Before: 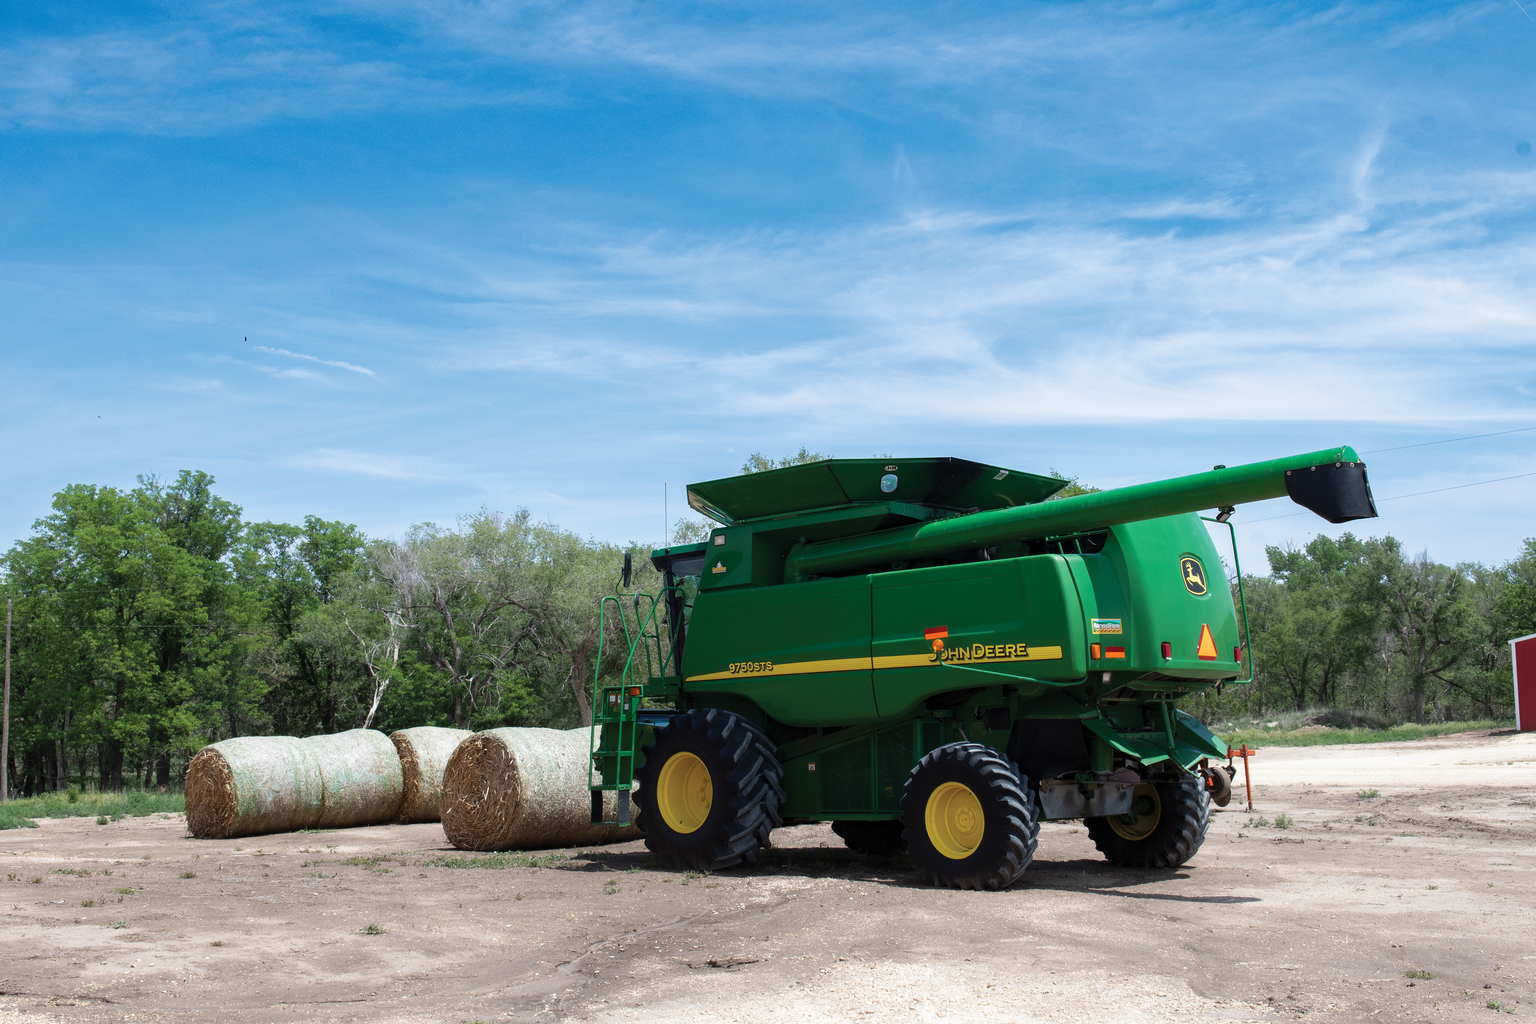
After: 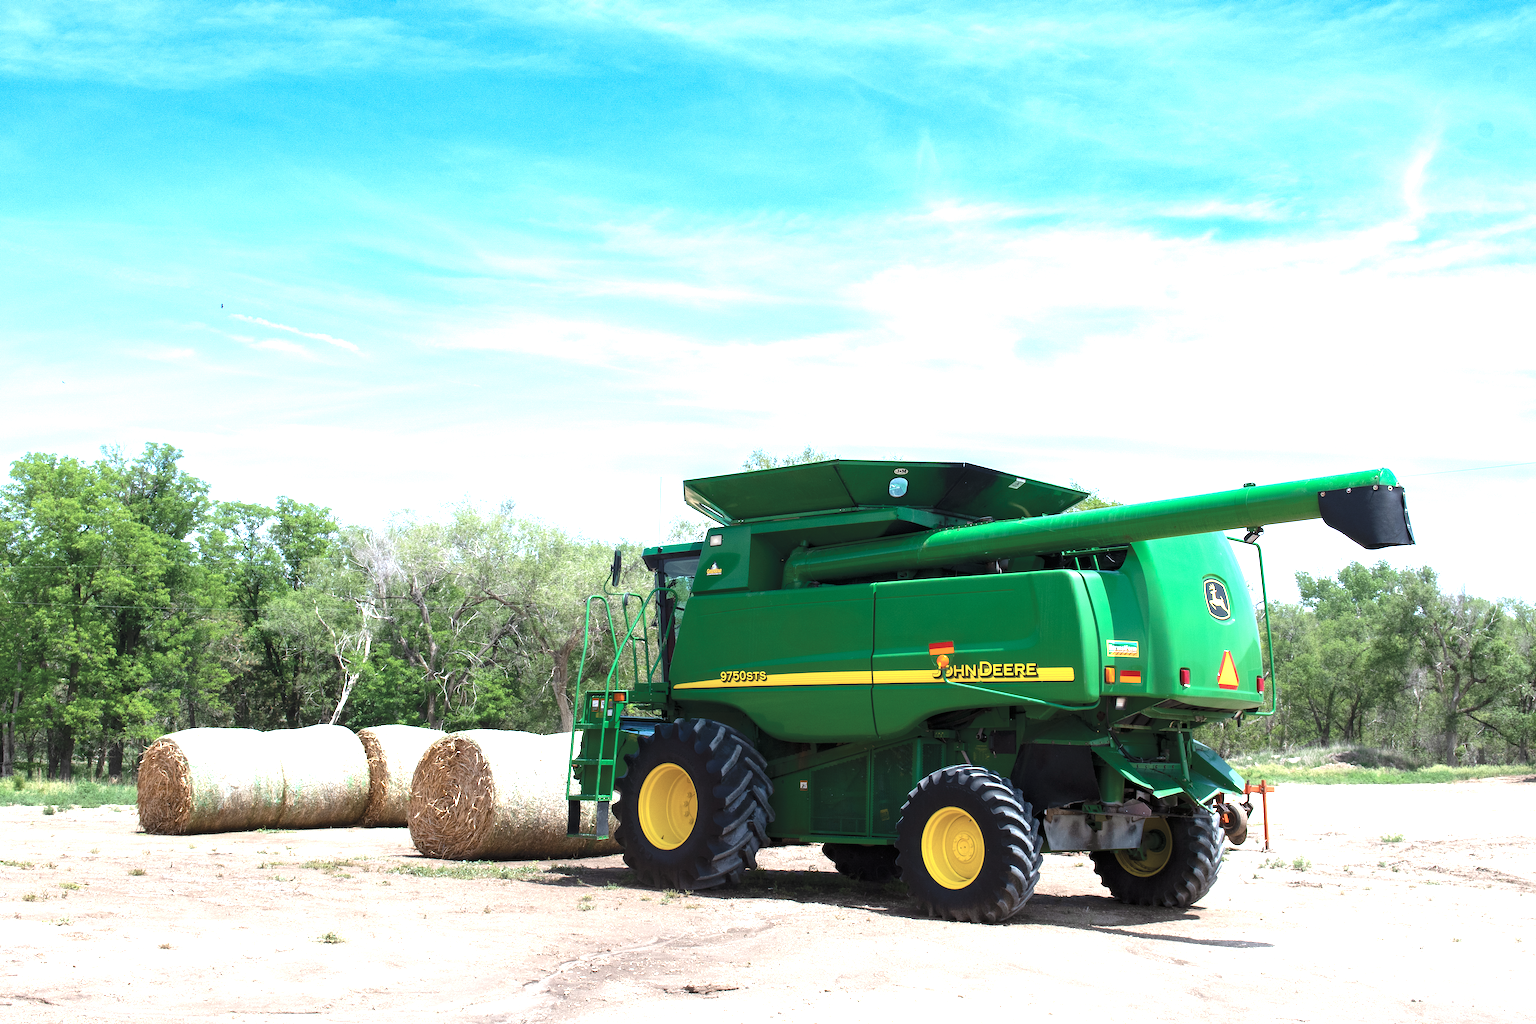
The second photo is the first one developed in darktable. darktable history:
exposure: black level correction 0, exposure 1.388 EV, compensate exposure bias true, compensate highlight preservation false
crop and rotate: angle -2.38°
